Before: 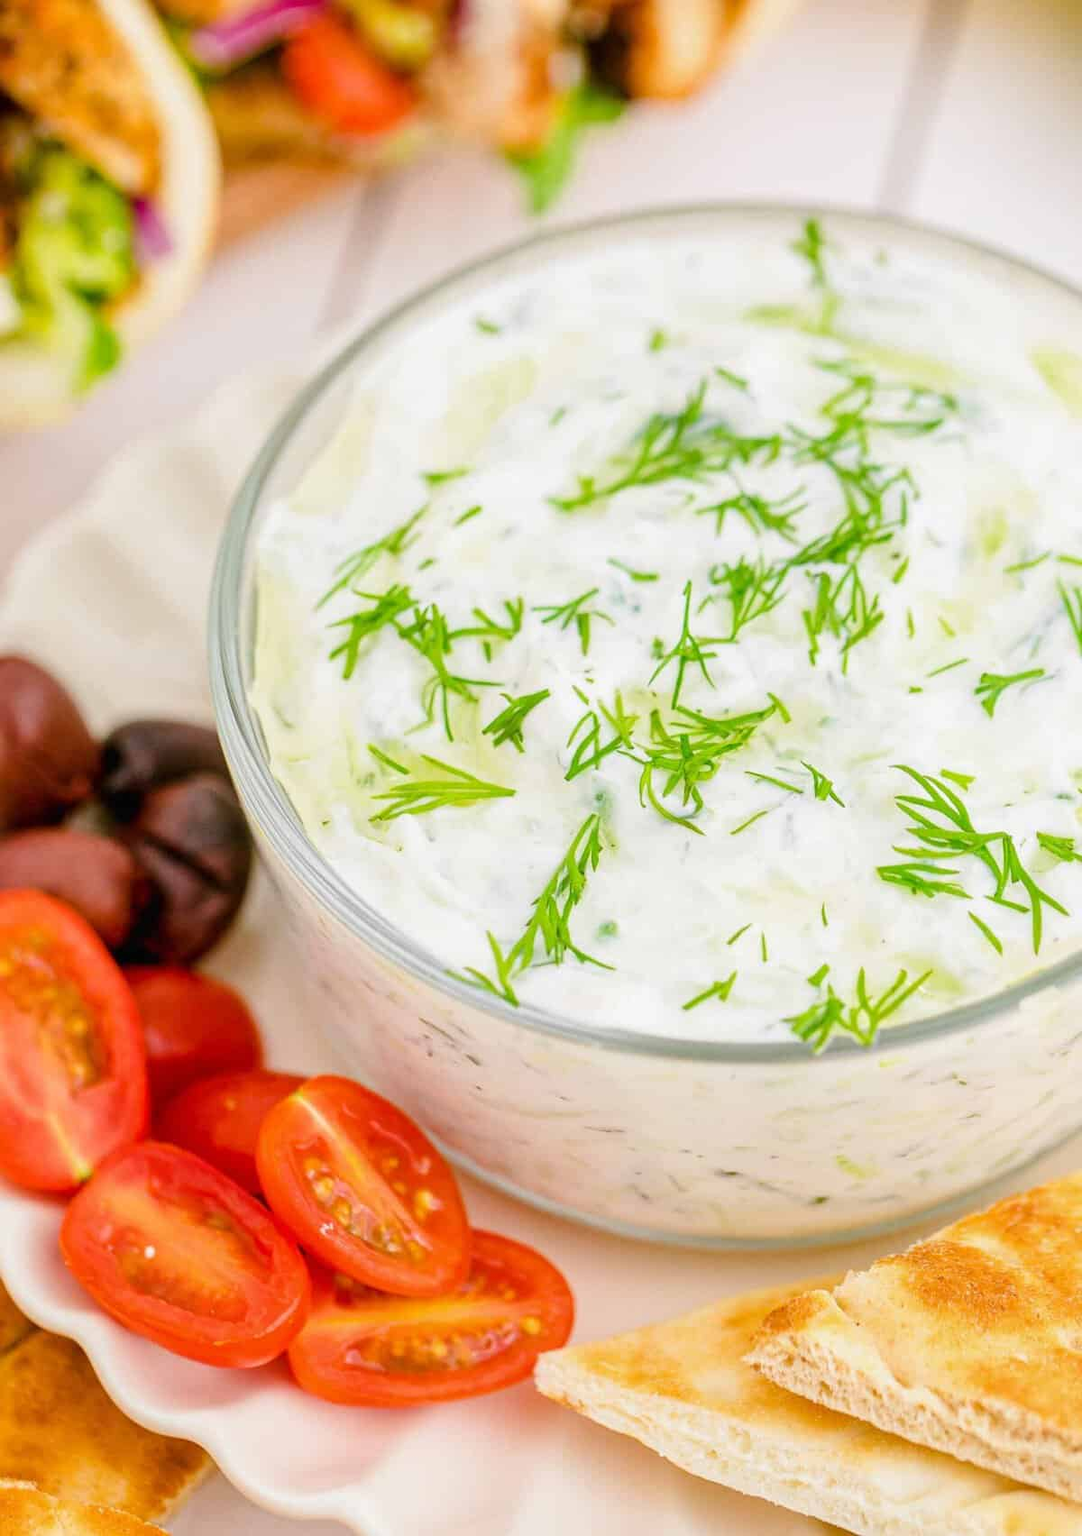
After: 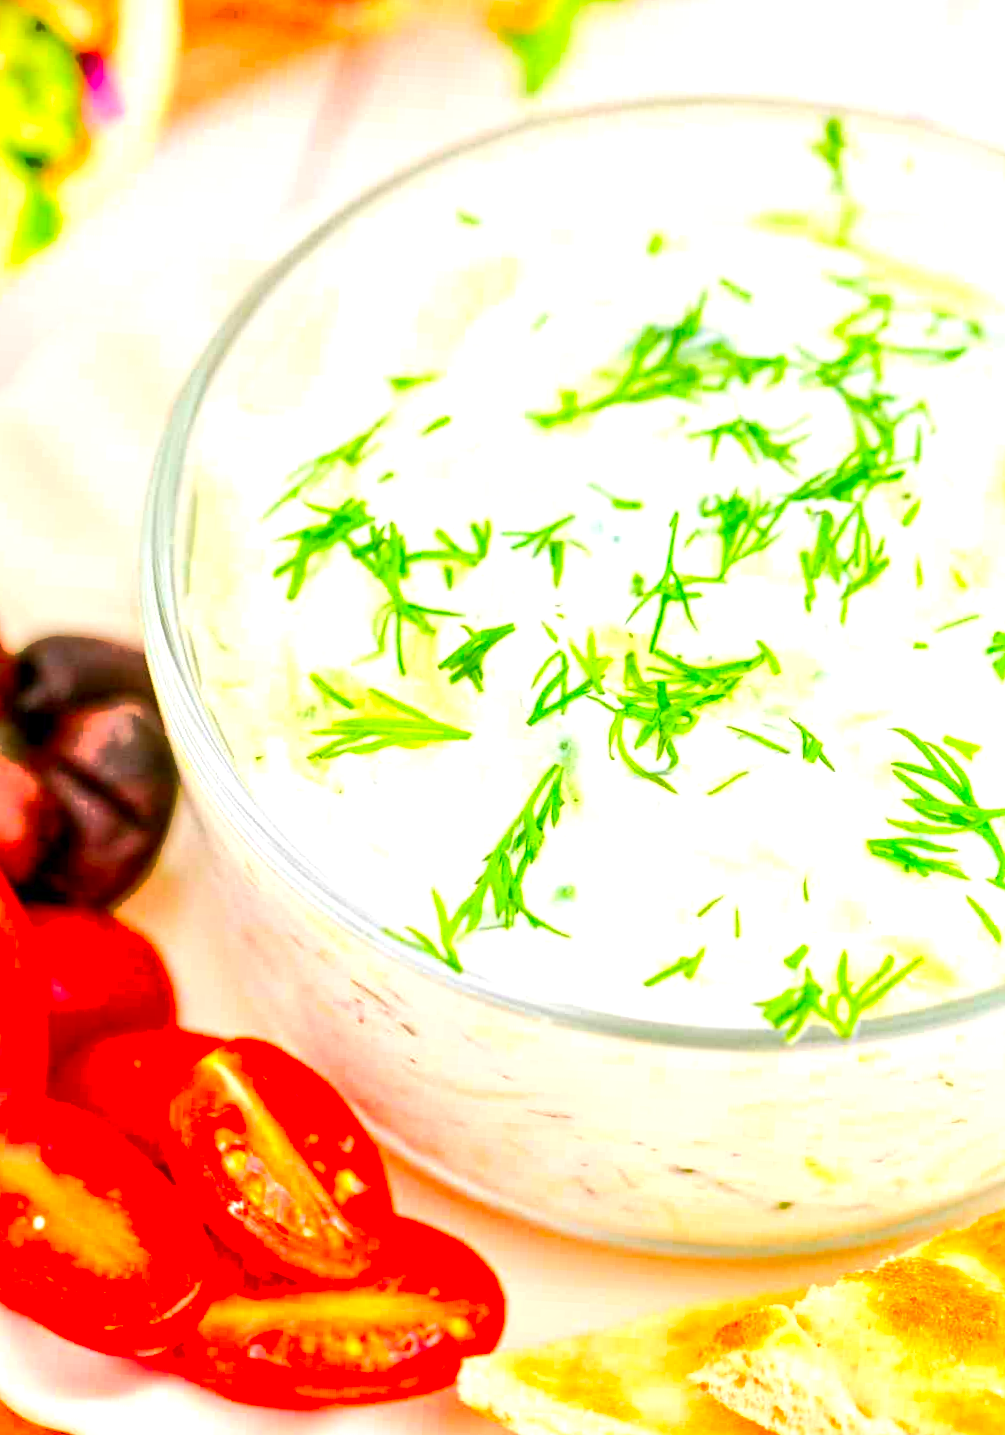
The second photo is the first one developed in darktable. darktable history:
crop and rotate: angle -3.09°, left 5.141%, top 5.229%, right 4.791%, bottom 4.19%
tone curve: curves: ch0 [(0, 0) (0.003, 0.003) (0.011, 0.01) (0.025, 0.023) (0.044, 0.042) (0.069, 0.065) (0.1, 0.094) (0.136, 0.128) (0.177, 0.167) (0.224, 0.211) (0.277, 0.261) (0.335, 0.316) (0.399, 0.376) (0.468, 0.441) (0.543, 0.685) (0.623, 0.741) (0.709, 0.8) (0.801, 0.863) (0.898, 0.929) (1, 1)], color space Lab, linked channels, preserve colors none
local contrast: mode bilateral grid, contrast 25, coarseness 47, detail 152%, midtone range 0.2
exposure: black level correction 0, exposure 0.691 EV, compensate exposure bias true, compensate highlight preservation false
contrast brightness saturation: saturation 0.499
